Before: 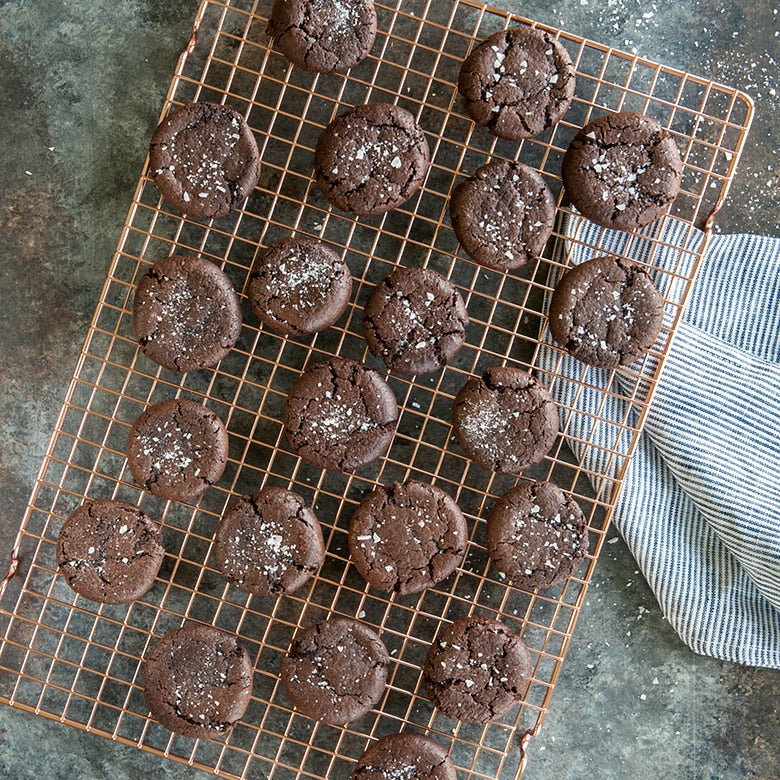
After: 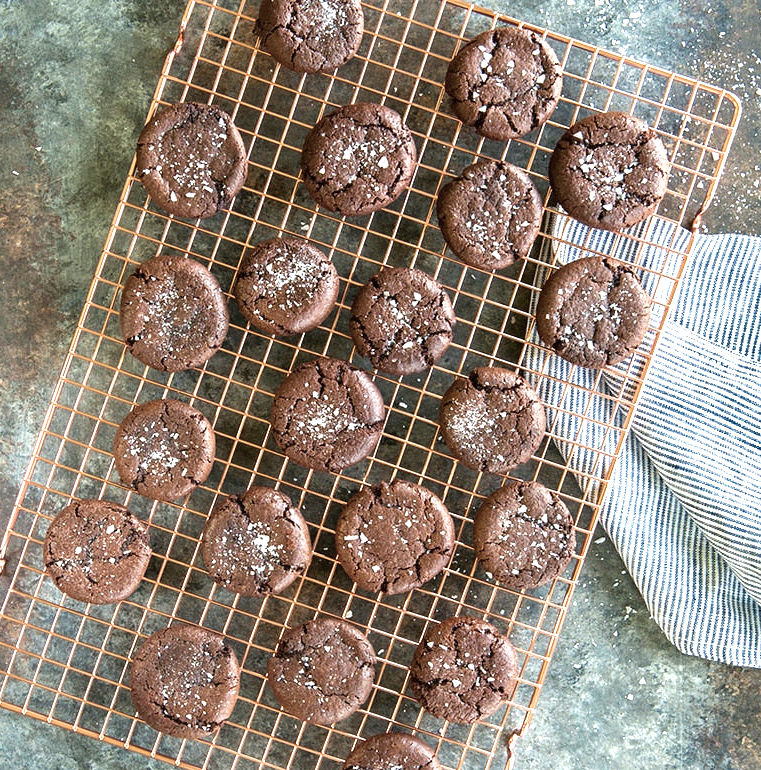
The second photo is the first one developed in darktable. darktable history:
velvia: on, module defaults
shadows and highlights: radius 45.87, white point adjustment 6.69, compress 79.21%, soften with gaussian
crop and rotate: left 1.771%, right 0.538%, bottom 1.205%
exposure: black level correction 0, exposure 0.692 EV, compensate exposure bias true, compensate highlight preservation false
color zones: curves: ch1 [(0.25, 0.5) (0.747, 0.71)], mix -133.16%
